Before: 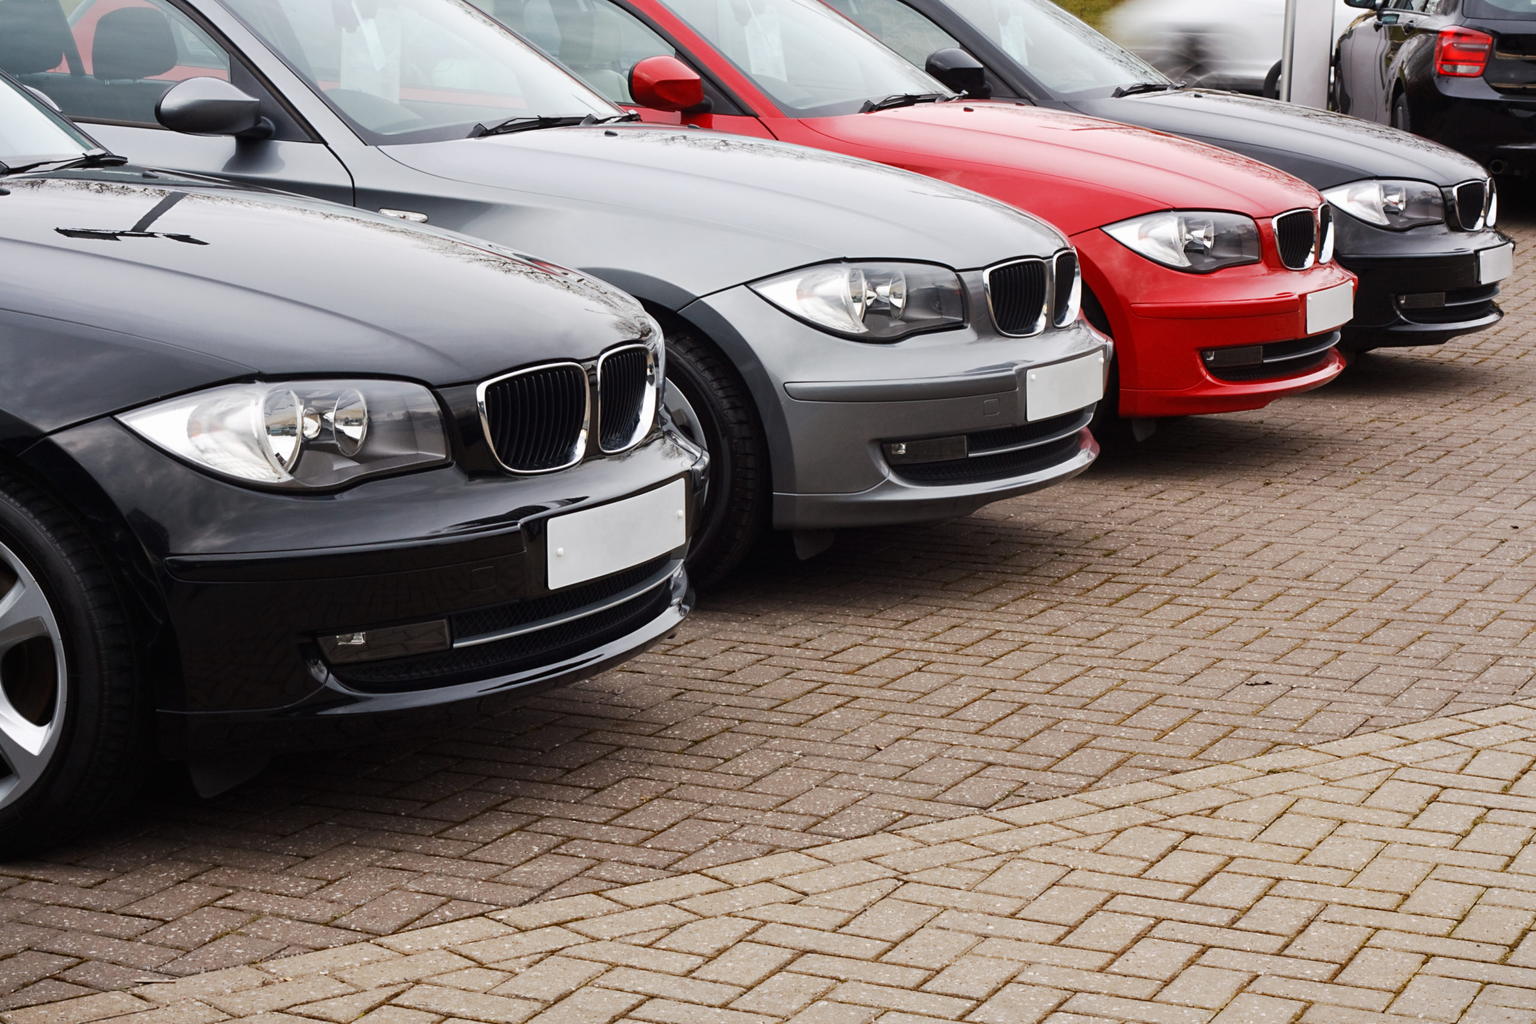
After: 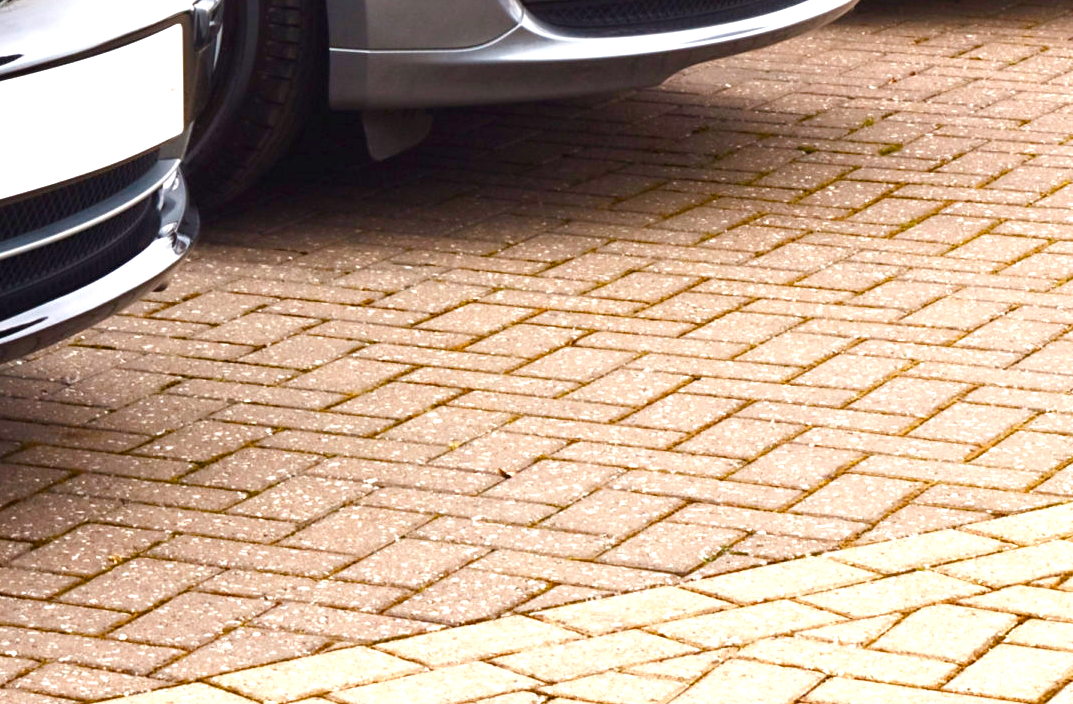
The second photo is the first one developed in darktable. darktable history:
crop: left 37.477%, top 45.285%, right 20.57%, bottom 13.45%
exposure: black level correction 0, exposure 1.192 EV, compensate highlight preservation false
color balance rgb: perceptual saturation grading › global saturation 20%, perceptual saturation grading › highlights -14.065%, perceptual saturation grading › shadows 49.861%, global vibrance 24.569%
